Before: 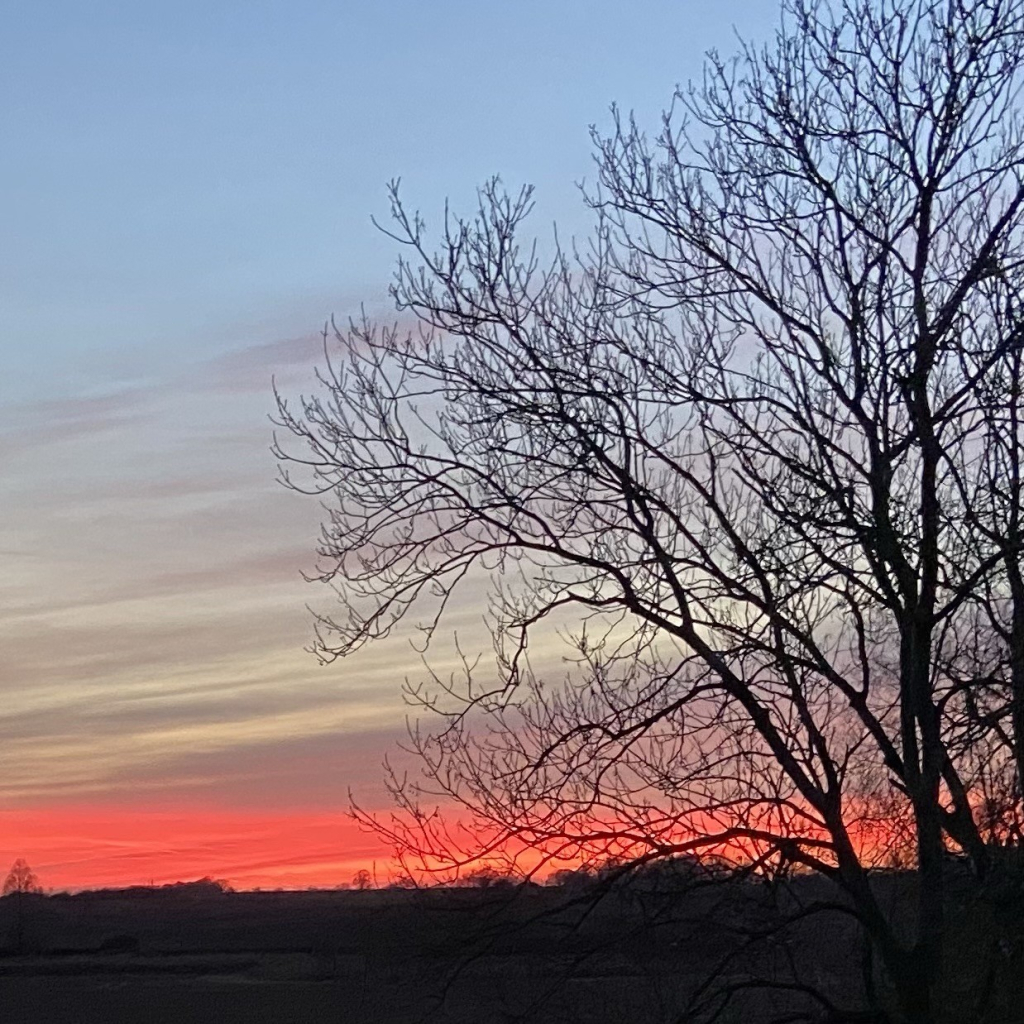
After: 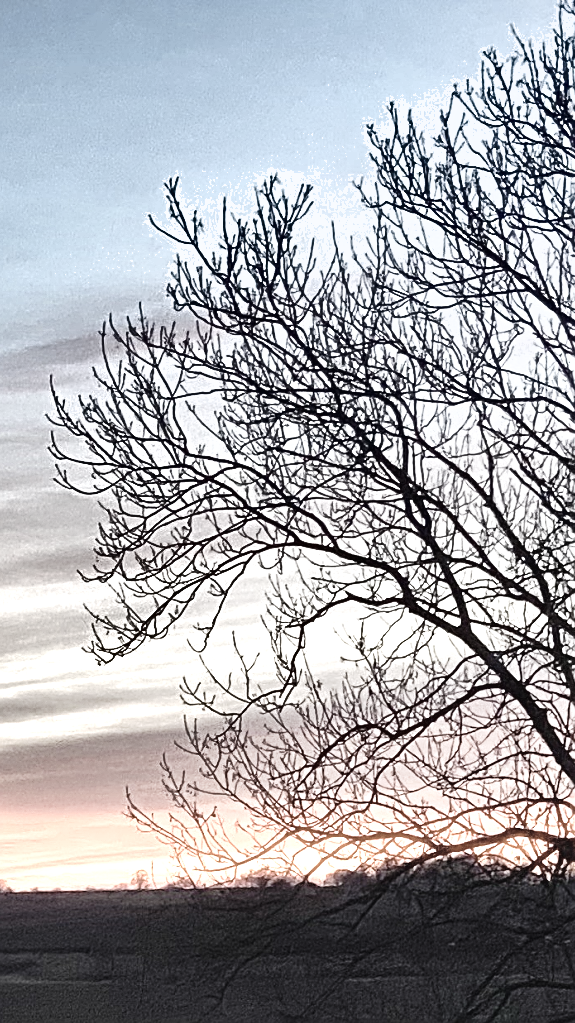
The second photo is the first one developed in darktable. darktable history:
color zones: curves: ch0 [(0.25, 0.667) (0.758, 0.368)]; ch1 [(0.215, 0.245) (0.761, 0.373)]; ch2 [(0.247, 0.554) (0.761, 0.436)]
tone curve: curves: ch0 [(0, 0.021) (0.049, 0.044) (0.152, 0.14) (0.328, 0.377) (0.473, 0.543) (0.641, 0.705) (0.85, 0.894) (1, 0.969)]; ch1 [(0, 0) (0.302, 0.331) (0.433, 0.432) (0.472, 0.47) (0.502, 0.503) (0.527, 0.521) (0.564, 0.58) (0.614, 0.626) (0.677, 0.701) (0.859, 0.885) (1, 1)]; ch2 [(0, 0) (0.33, 0.301) (0.447, 0.44) (0.487, 0.496) (0.502, 0.516) (0.535, 0.563) (0.565, 0.593) (0.608, 0.638) (1, 1)], preserve colors none
crop: left 21.774%, right 22.019%, bottom 0.001%
shadows and highlights: shadows 20.74, highlights -81.53, soften with gaussian
exposure: black level correction 0, exposure 1.39 EV, compensate exposure bias true, compensate highlight preservation false
sharpen: on, module defaults
contrast brightness saturation: contrast -0.06, saturation -0.414
